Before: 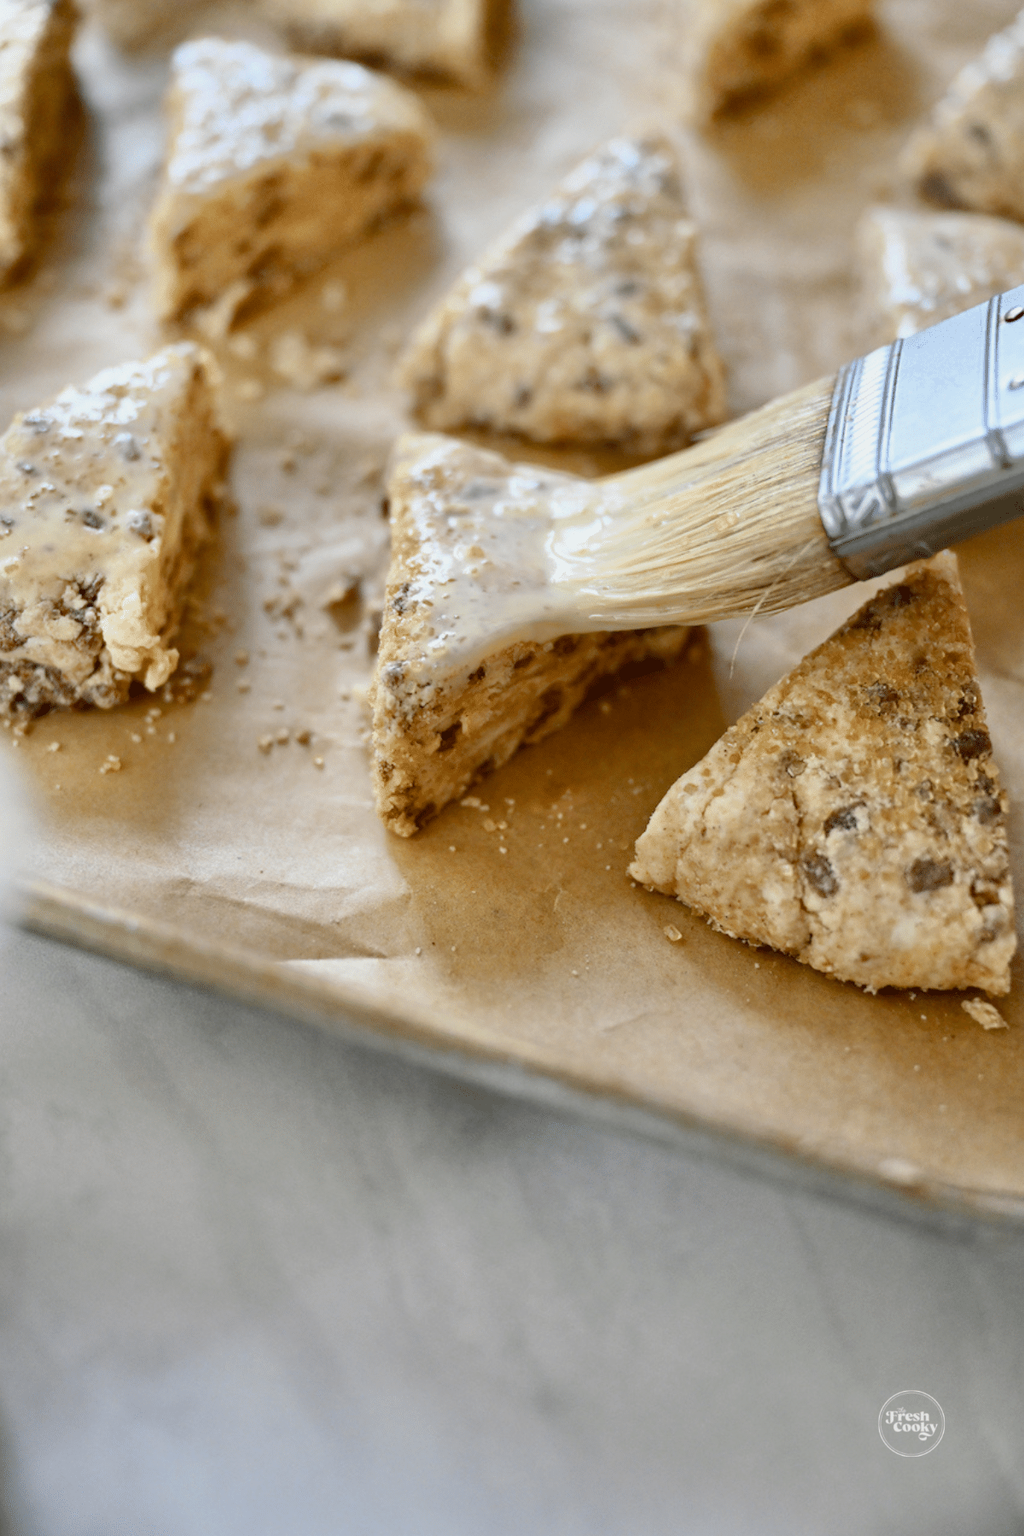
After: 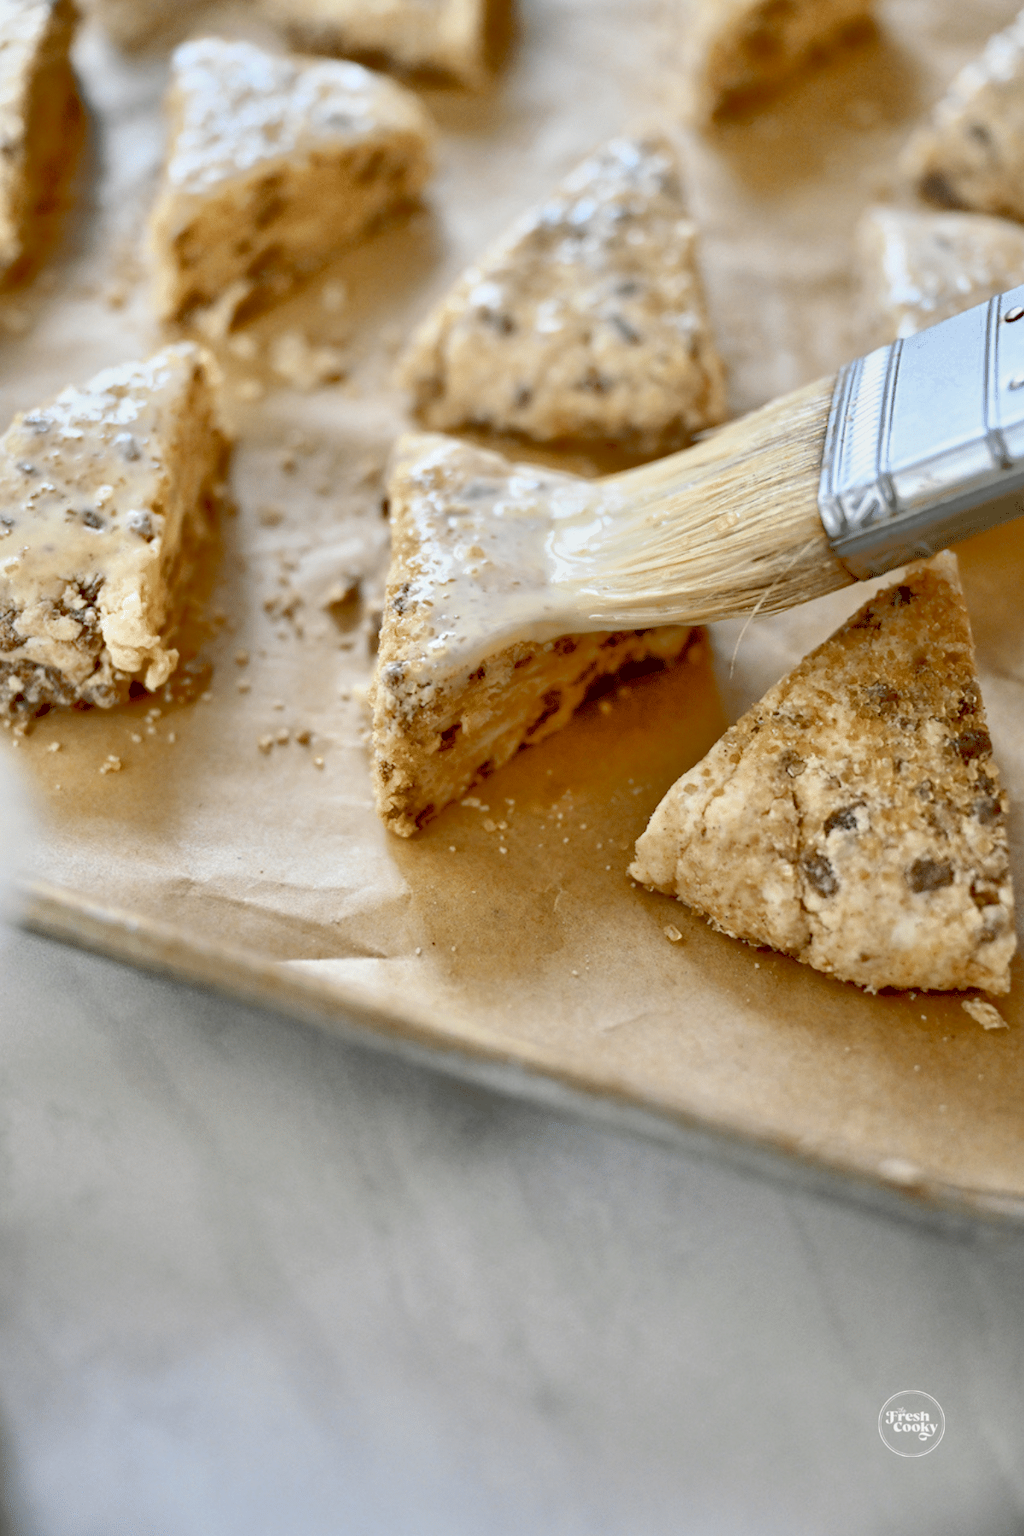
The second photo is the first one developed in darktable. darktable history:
tone equalizer: -8 EV -0.528 EV, -7 EV -0.319 EV, -6 EV -0.083 EV, -5 EV 0.413 EV, -4 EV 0.985 EV, -3 EV 0.791 EV, -2 EV -0.01 EV, -1 EV 0.14 EV, +0 EV -0.012 EV, smoothing 1
exposure: black level correction 0.007, compensate highlight preservation false
